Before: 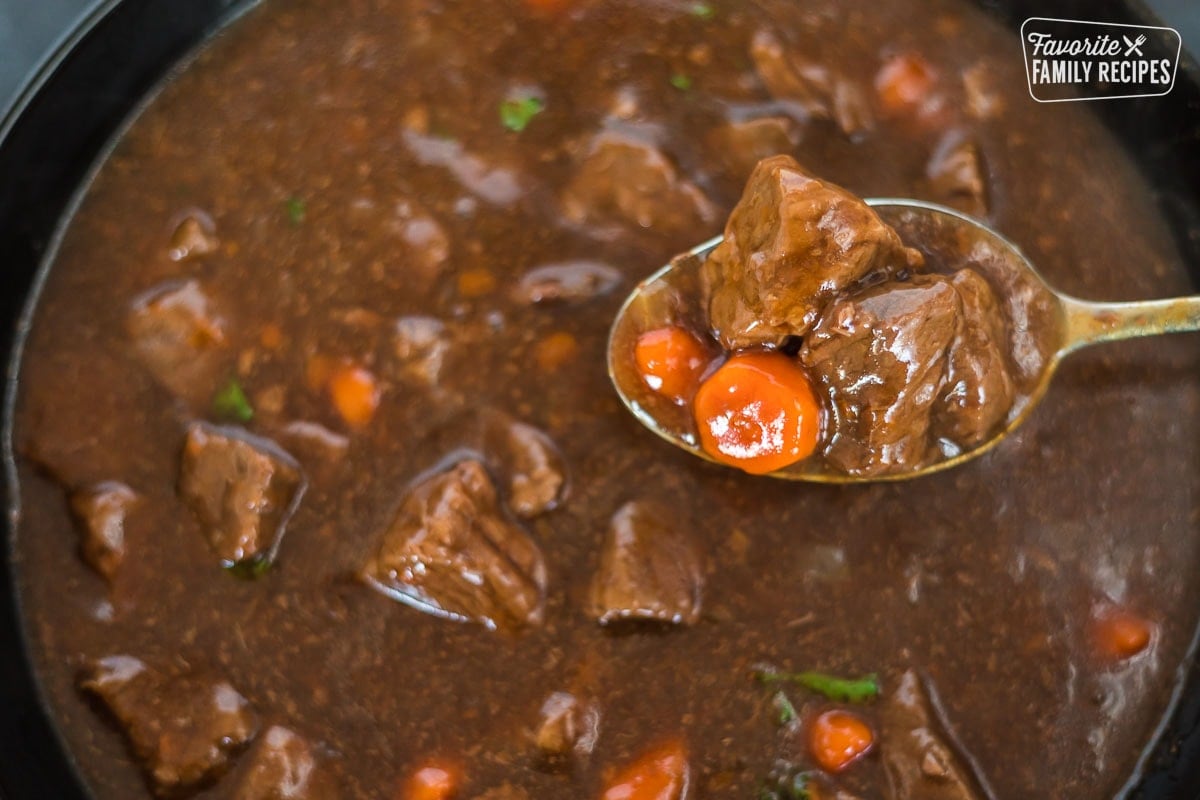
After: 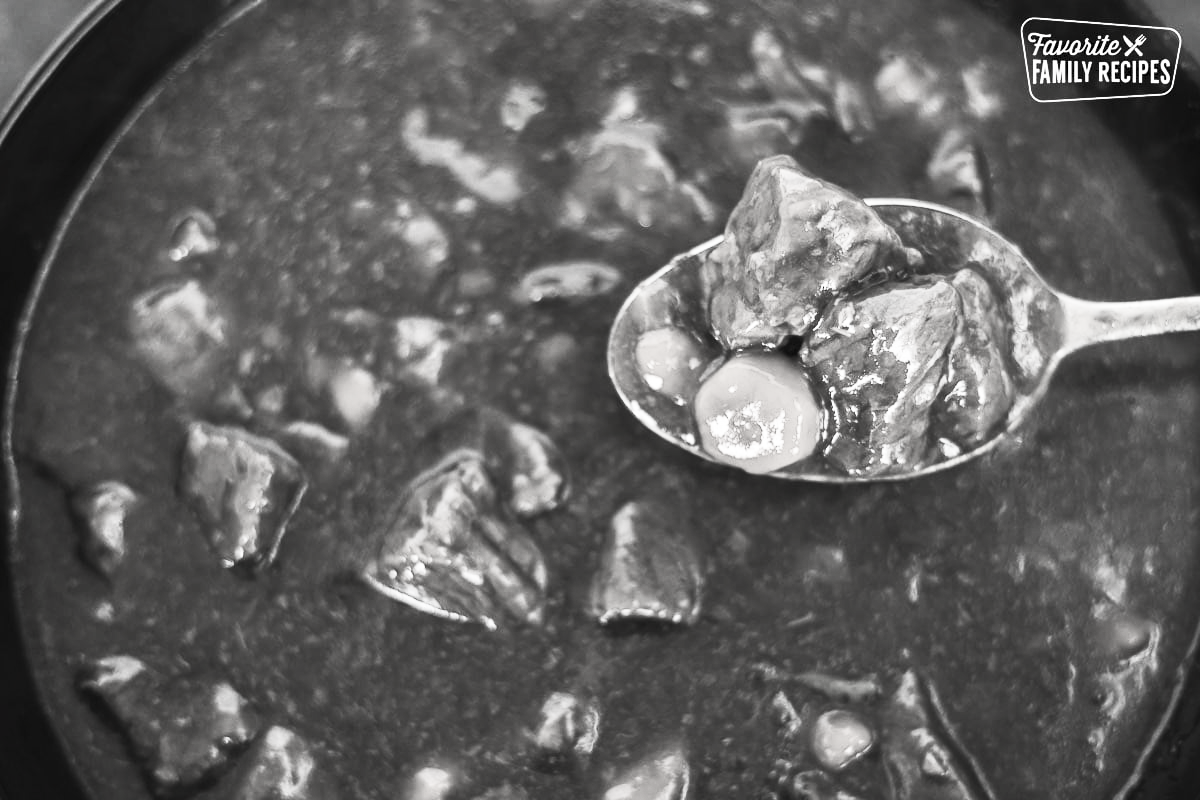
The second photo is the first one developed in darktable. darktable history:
sharpen: radius 5.312, amount 0.316, threshold 26.435
contrast brightness saturation: contrast 0.525, brightness 0.454, saturation -0.985
color balance rgb: power › luminance 0.99%, power › chroma 0.398%, power › hue 36.06°, perceptual saturation grading › global saturation 31.12%
